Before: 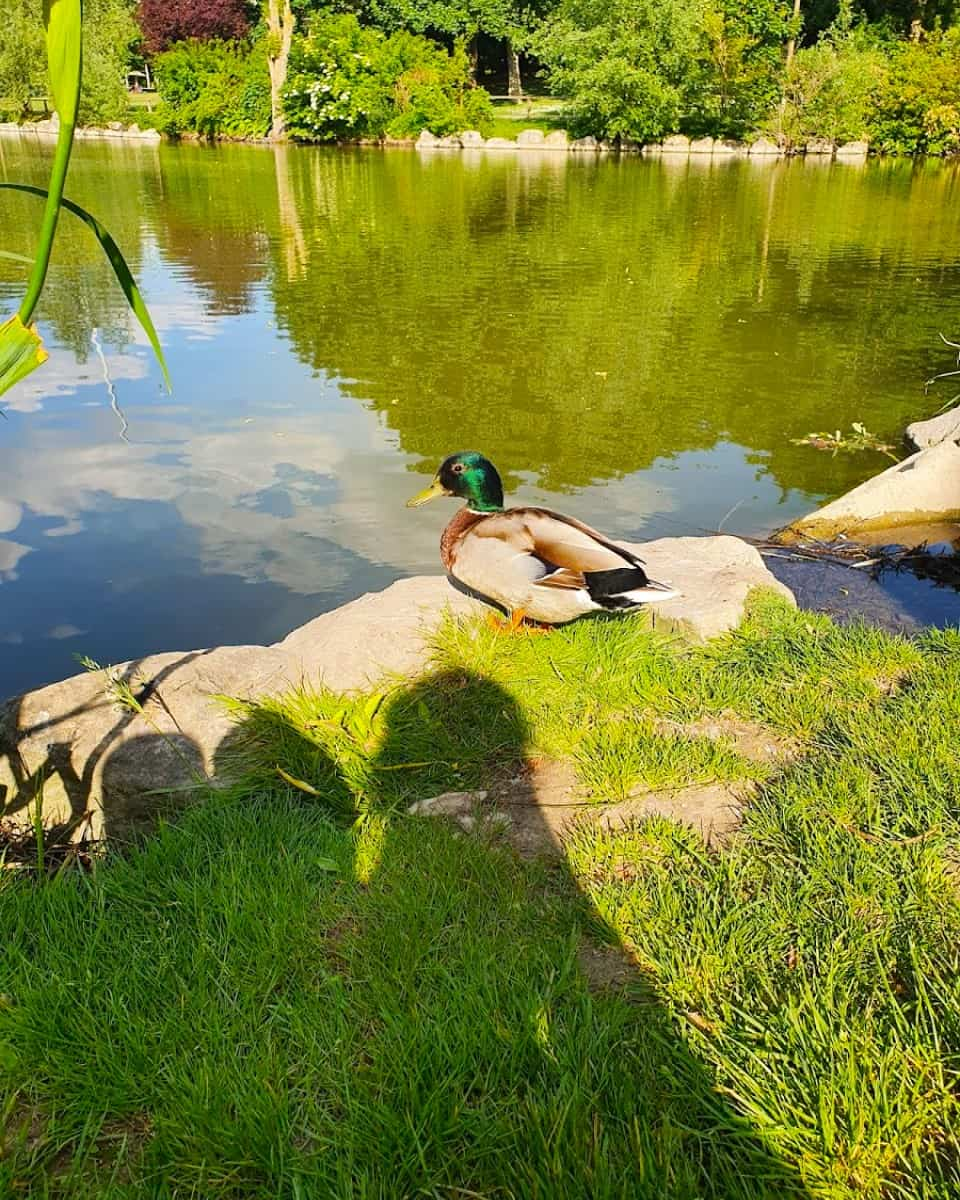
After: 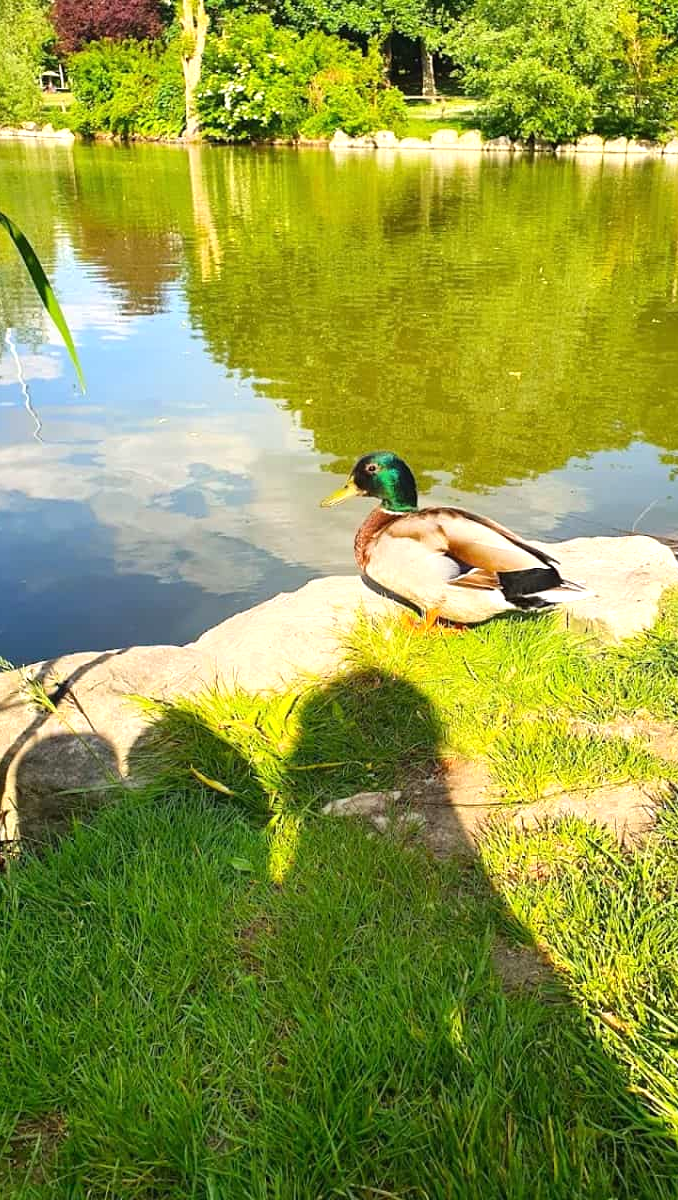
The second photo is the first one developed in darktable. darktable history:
exposure: black level correction 0, exposure 0.499 EV, compensate highlight preservation false
crop and rotate: left 9.041%, right 20.283%
